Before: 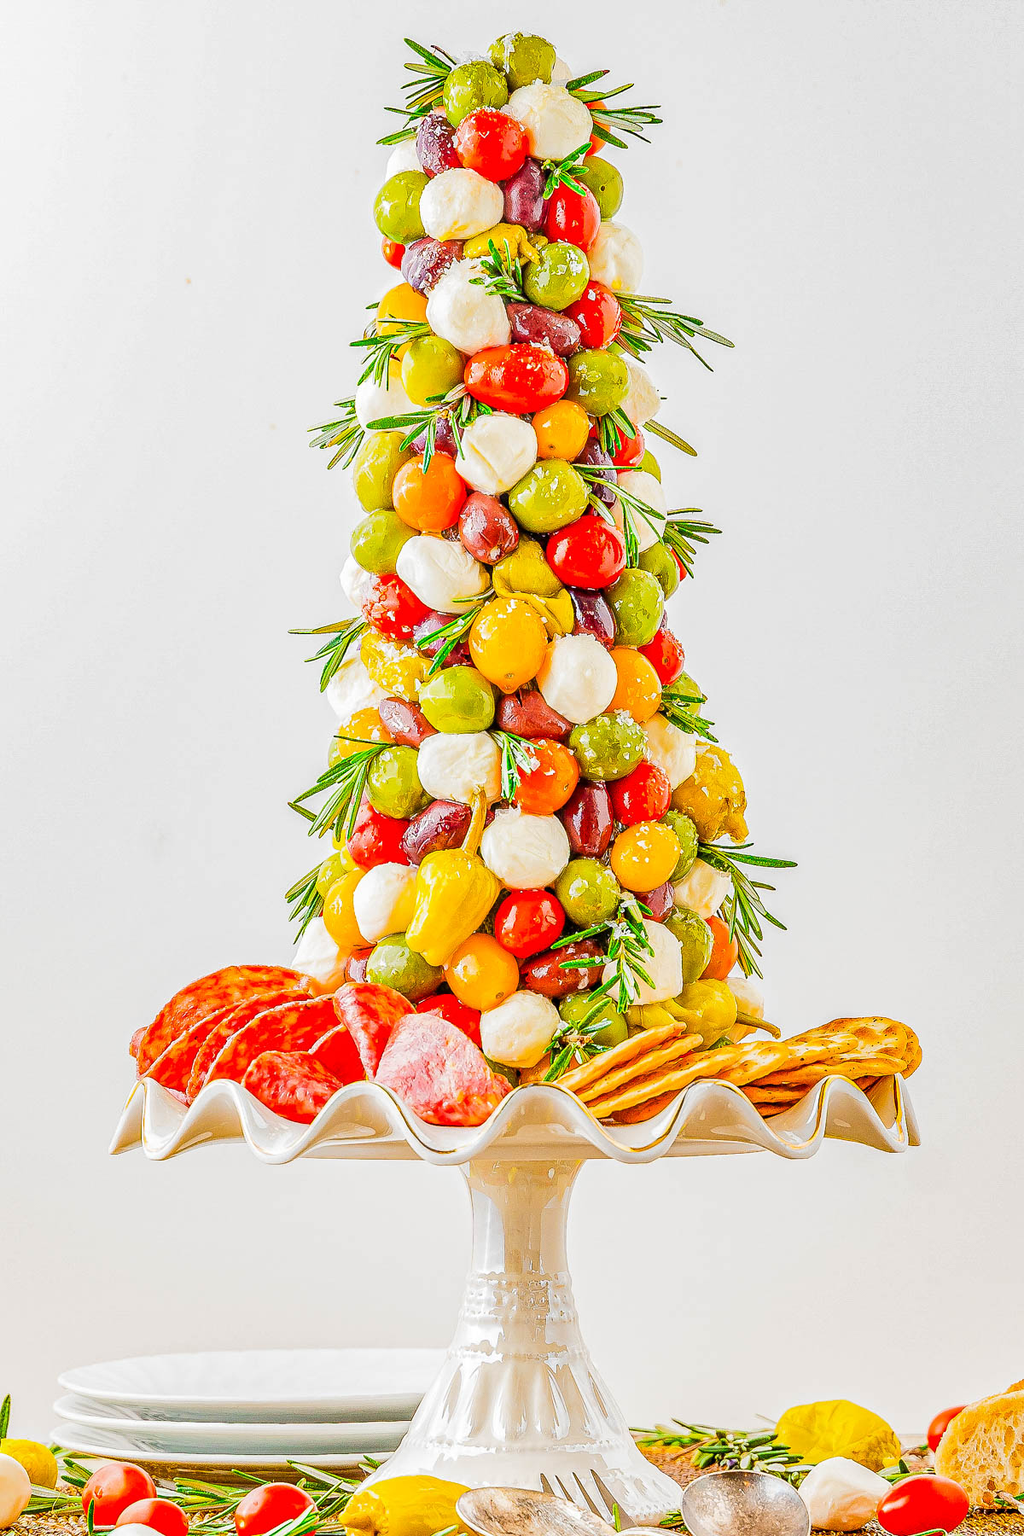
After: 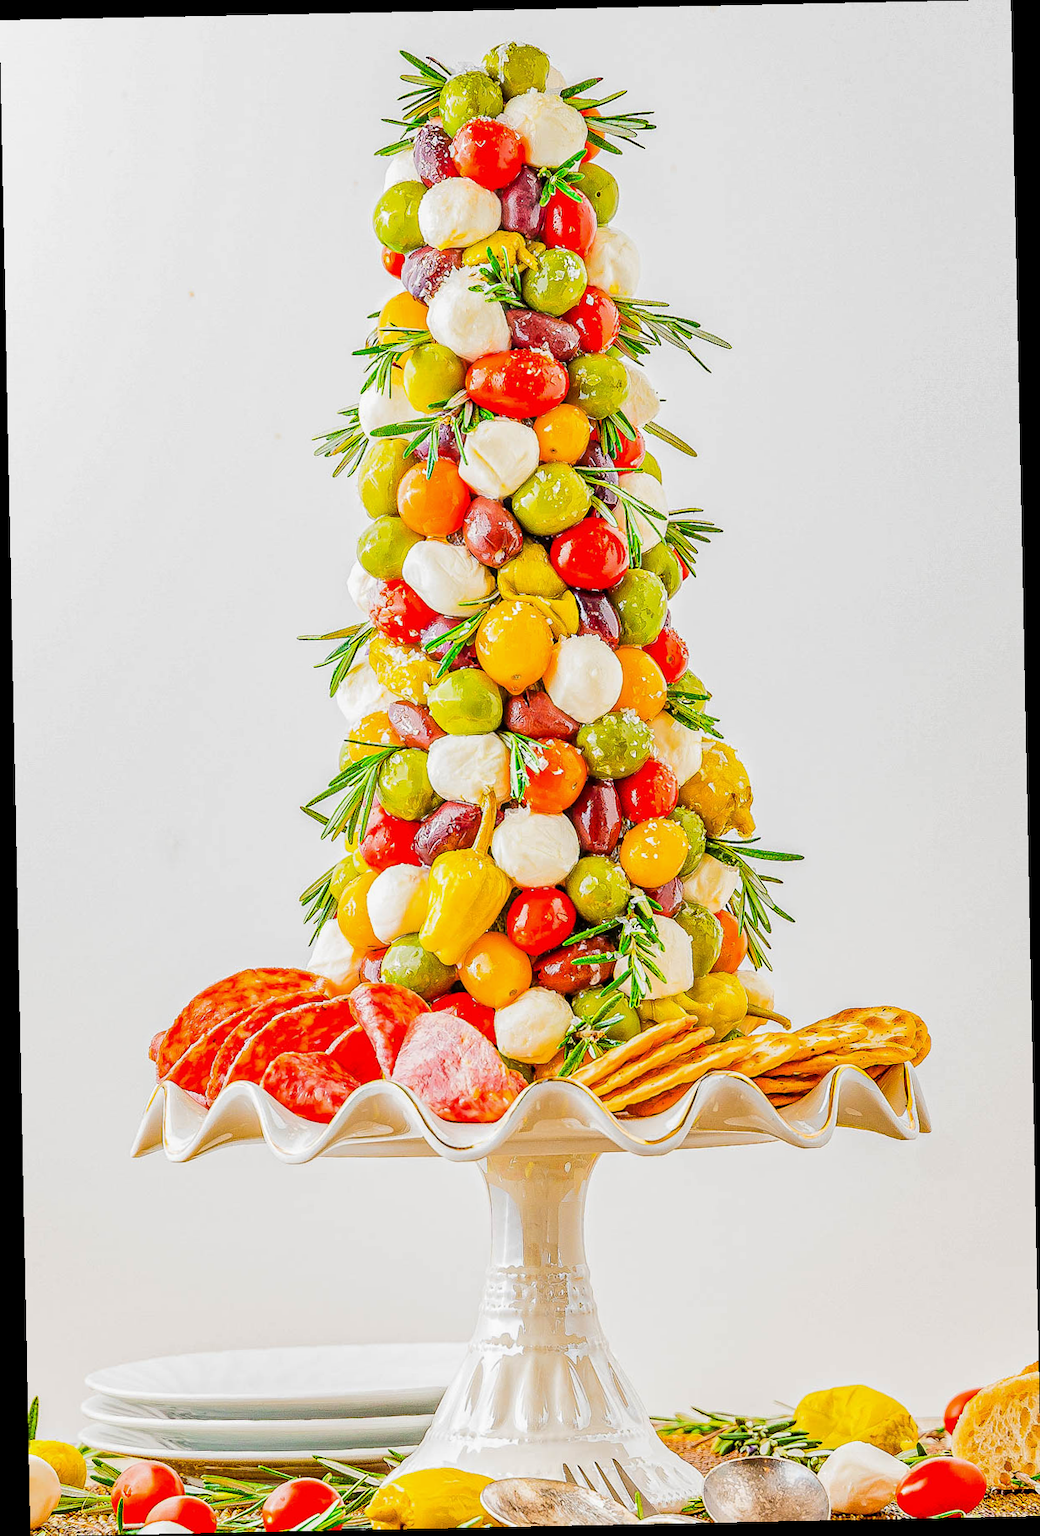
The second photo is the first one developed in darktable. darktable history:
exposure: exposure -0.072 EV, compensate highlight preservation false
rotate and perspective: rotation -1.17°, automatic cropping off
